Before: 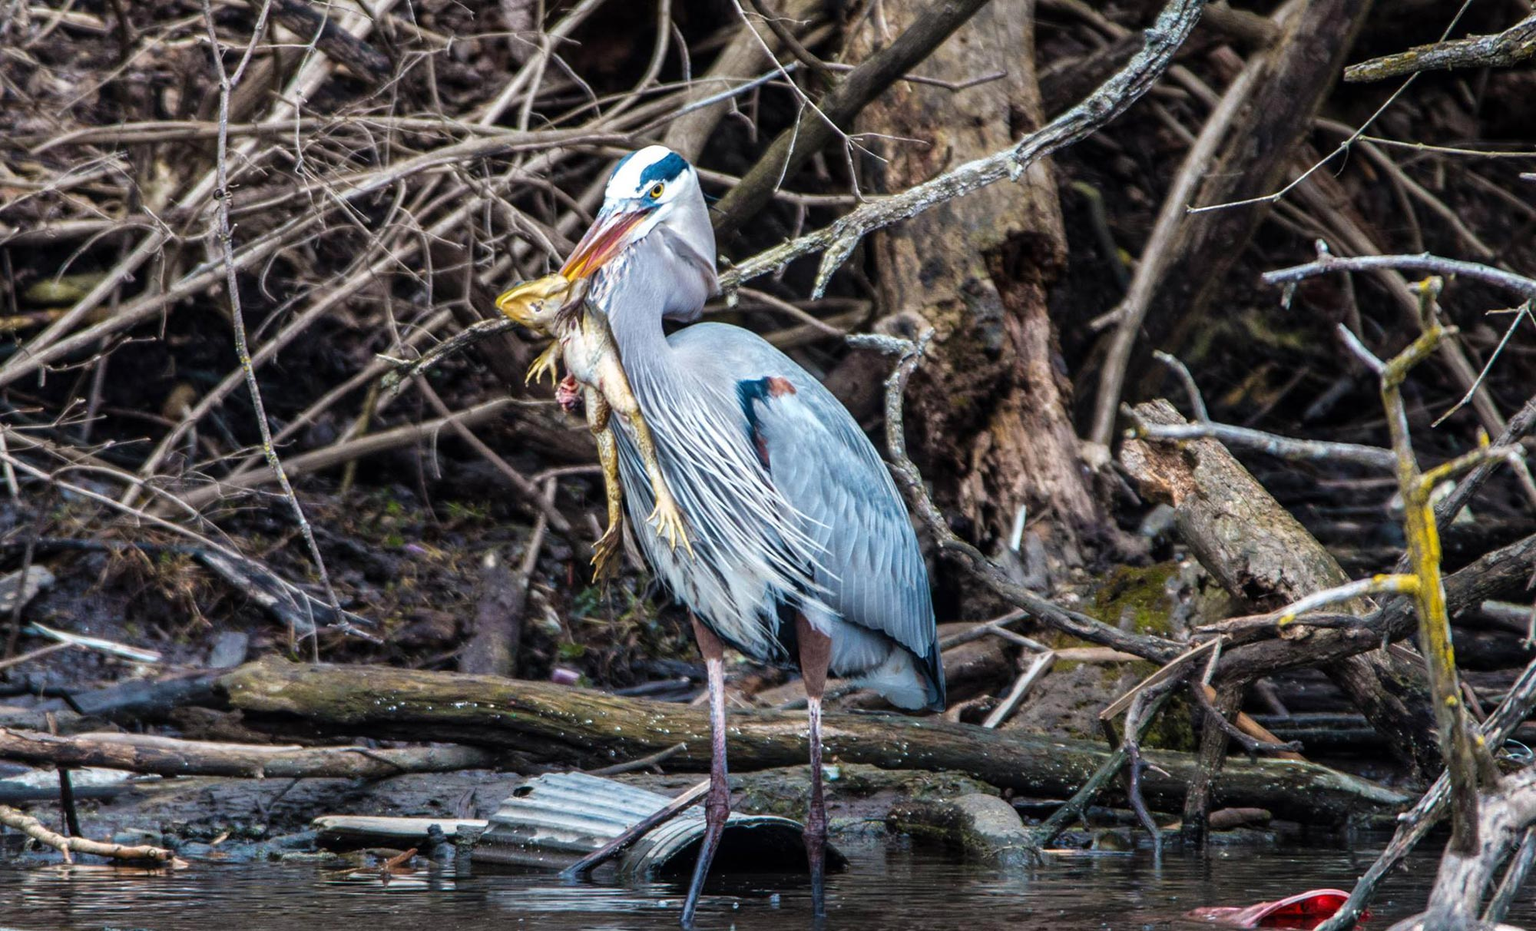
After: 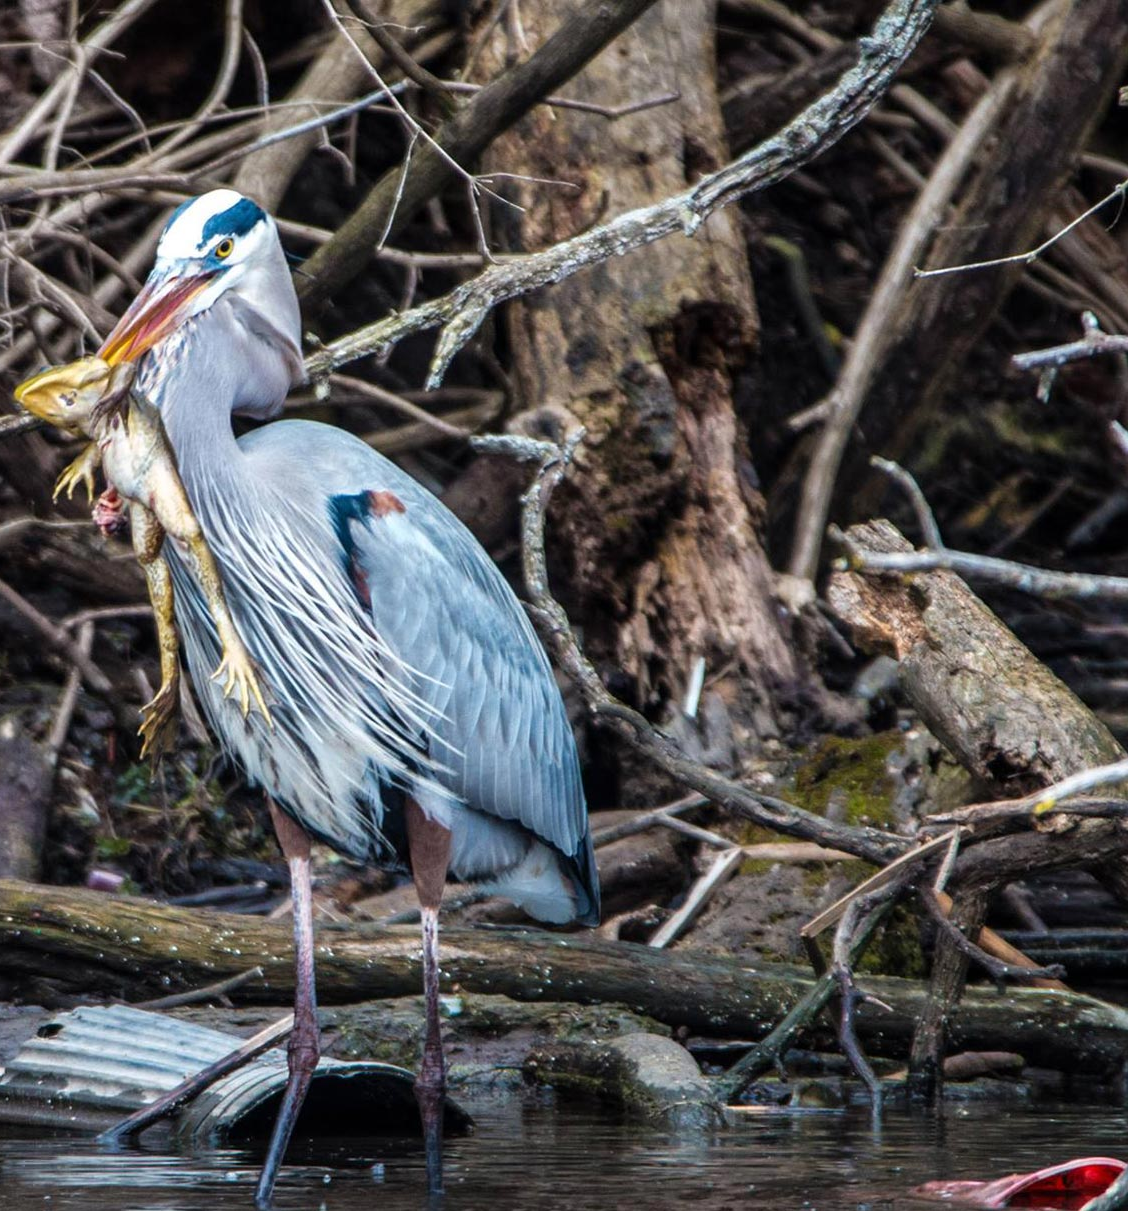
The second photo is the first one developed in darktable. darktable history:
crop: left 31.59%, top 0.015%, right 11.995%
